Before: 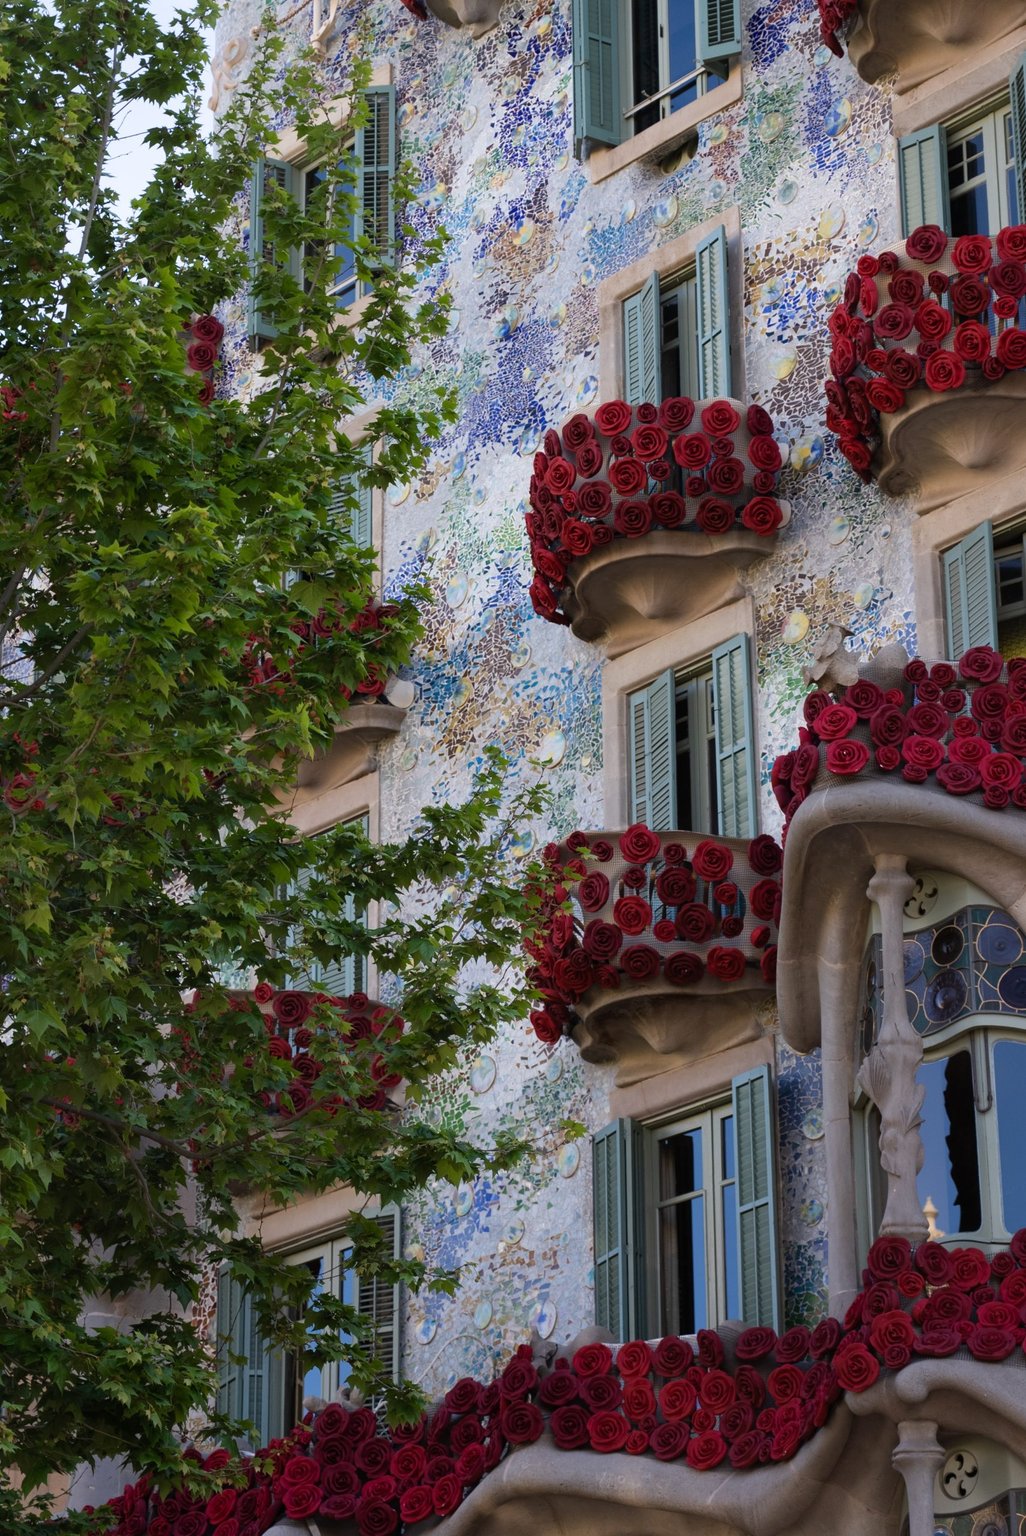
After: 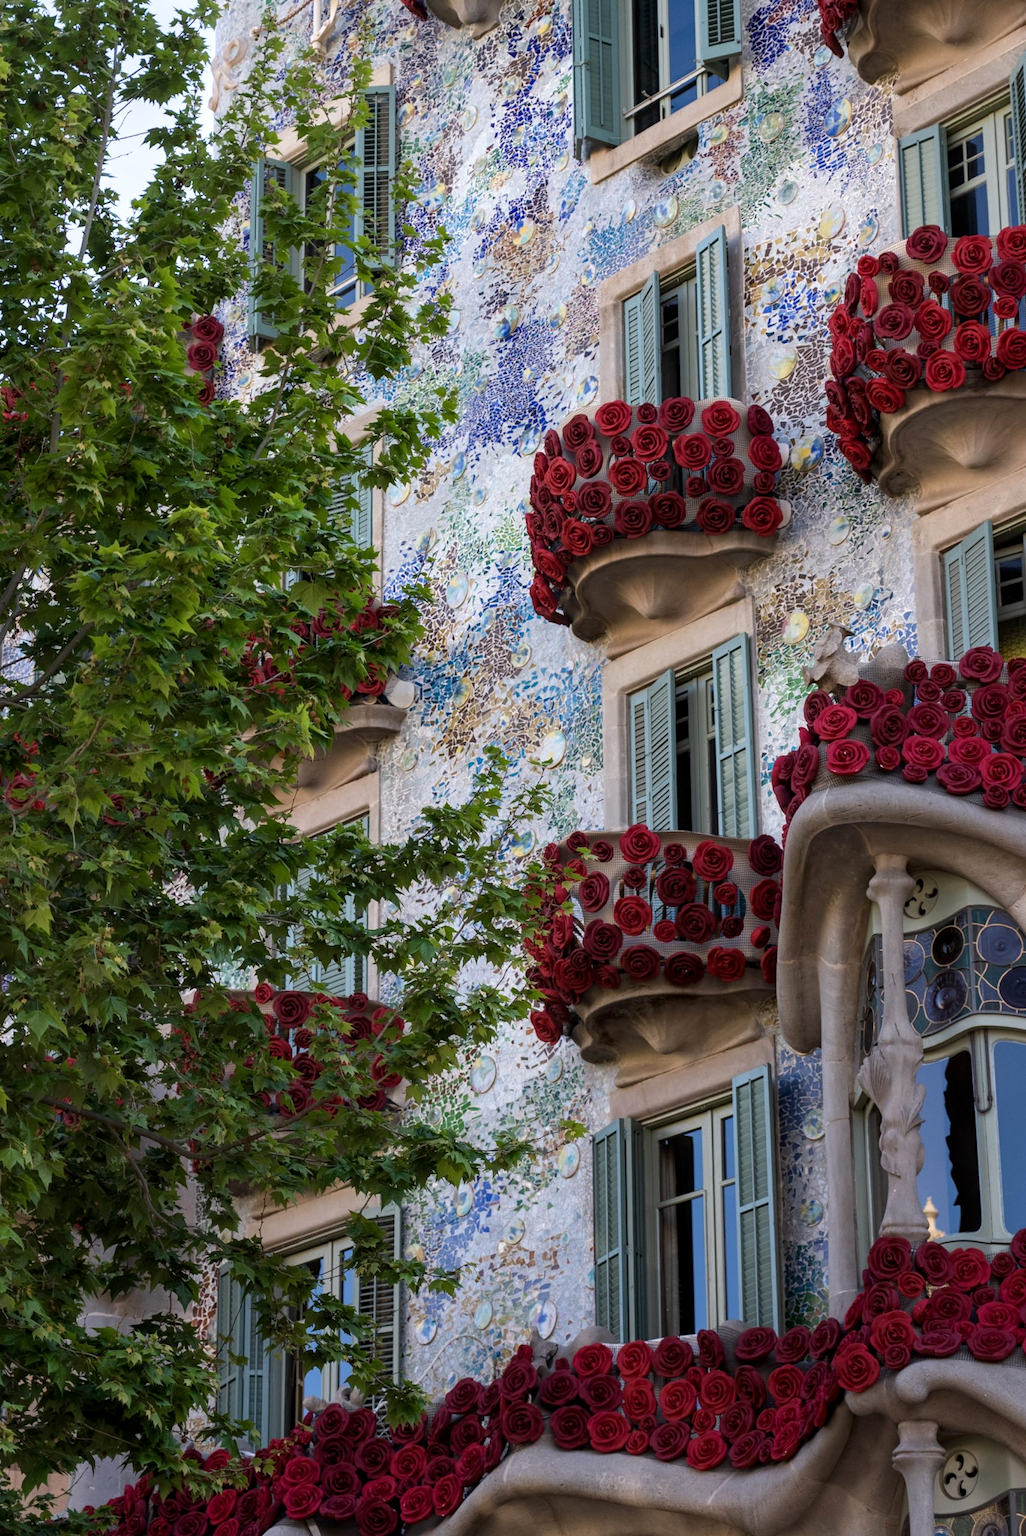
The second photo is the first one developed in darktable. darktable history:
local contrast: on, module defaults
levels: levels [0, 0.48, 0.961]
